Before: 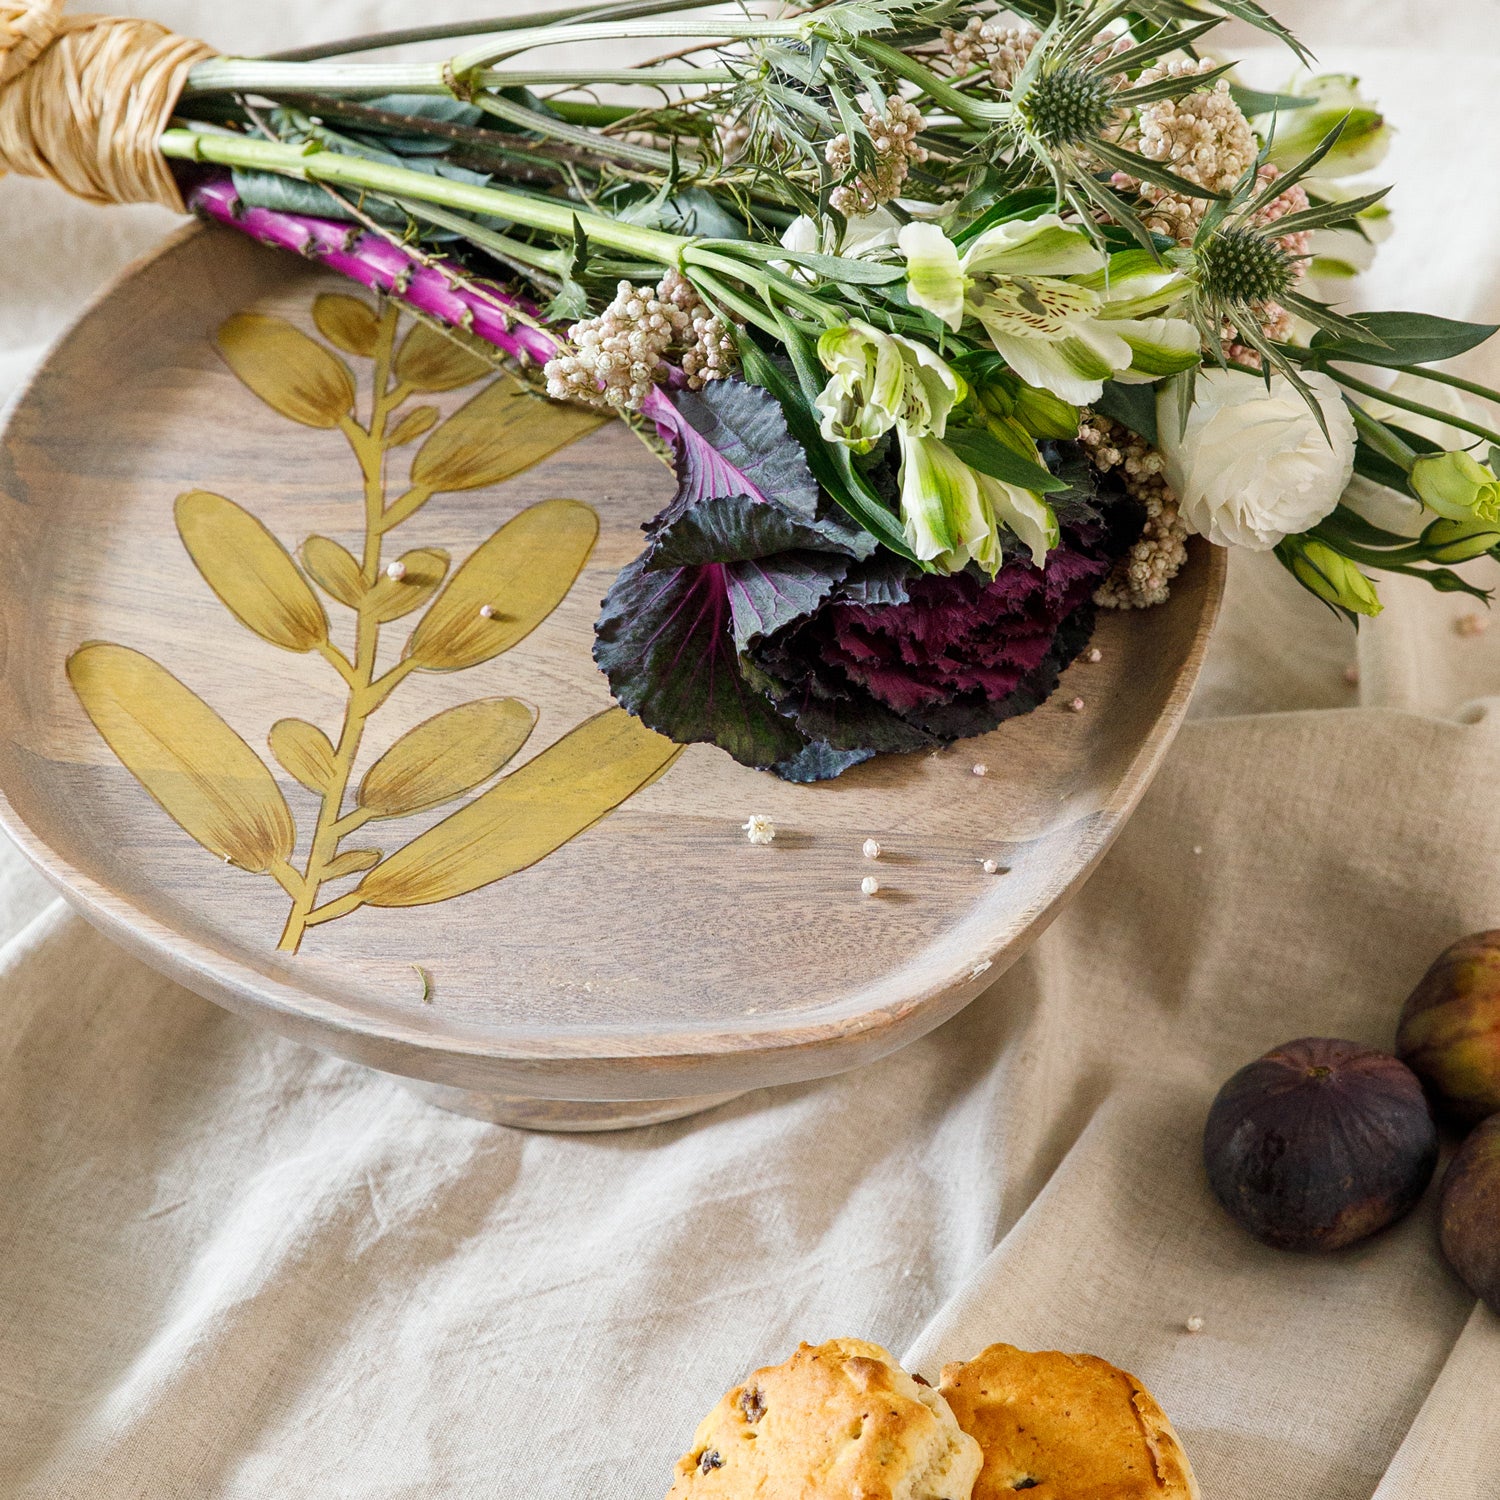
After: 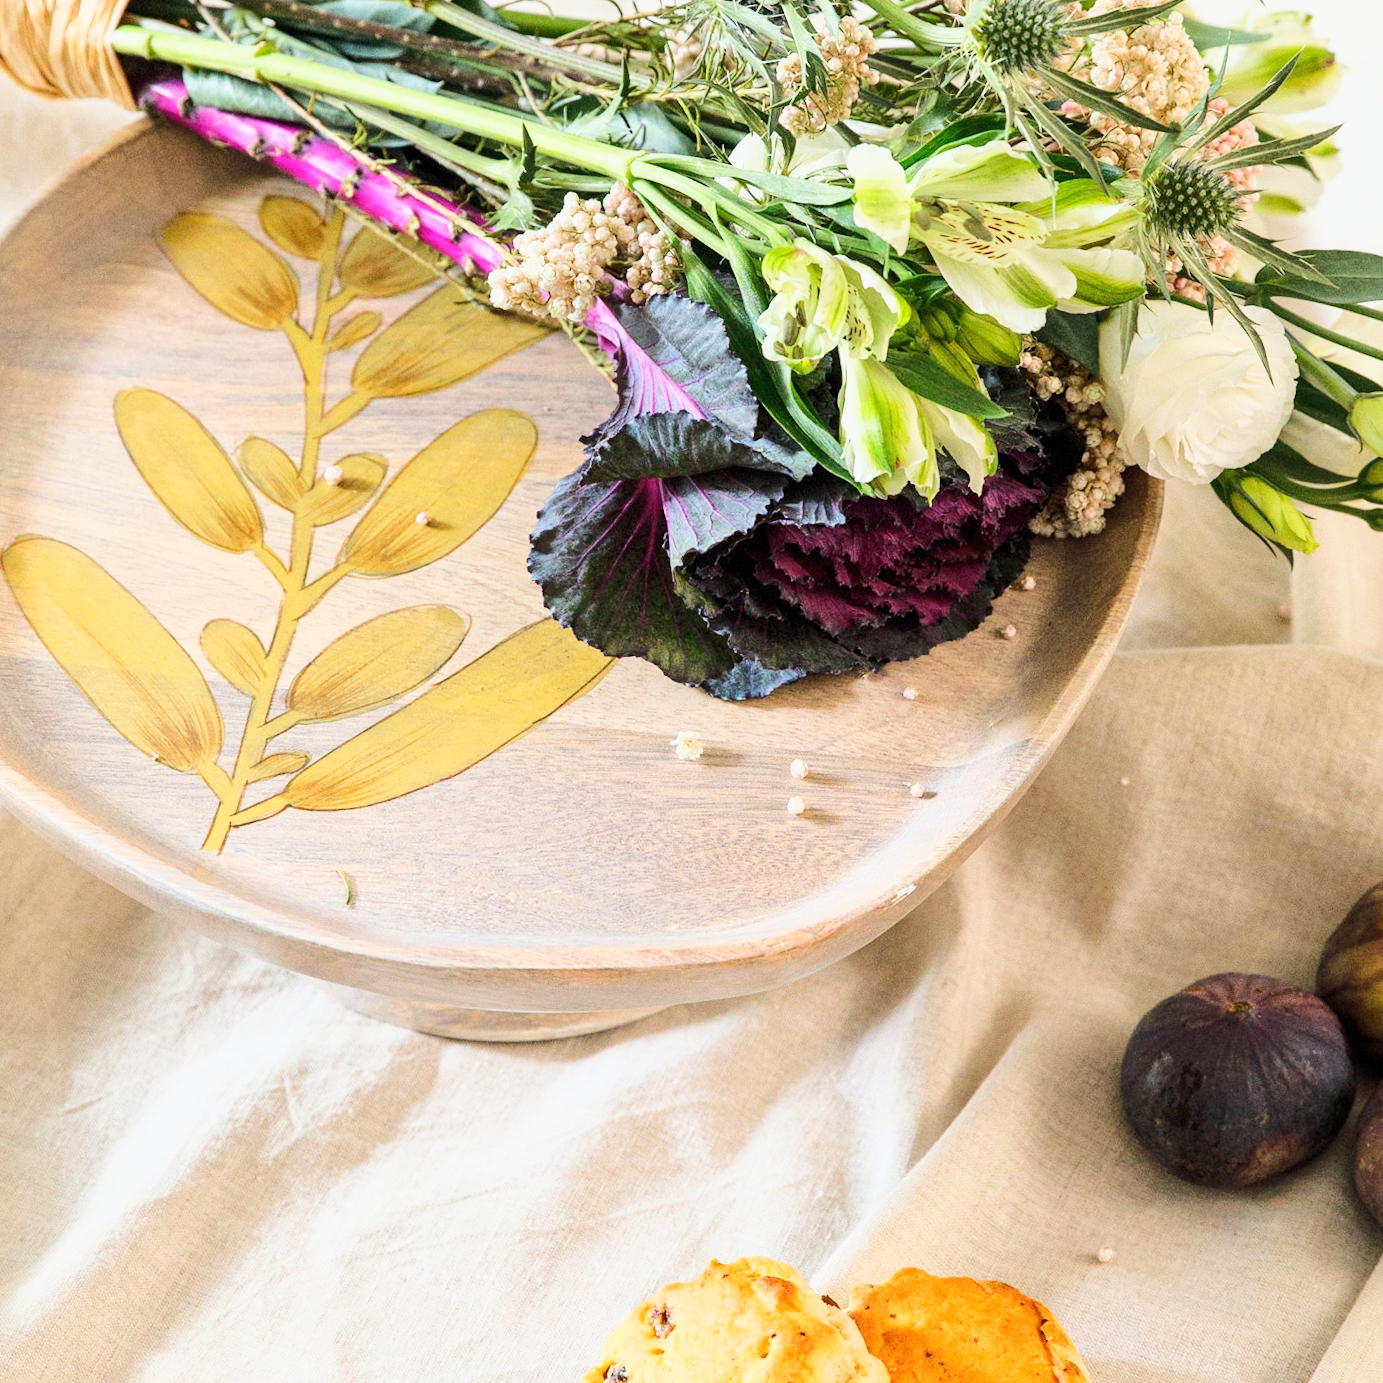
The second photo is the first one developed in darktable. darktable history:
base curve: curves: ch0 [(0, 0) (0.025, 0.046) (0.112, 0.277) (0.467, 0.74) (0.814, 0.929) (1, 0.942)]
crop and rotate: angle -1.96°, left 3.097%, top 4.154%, right 1.586%, bottom 0.529%
